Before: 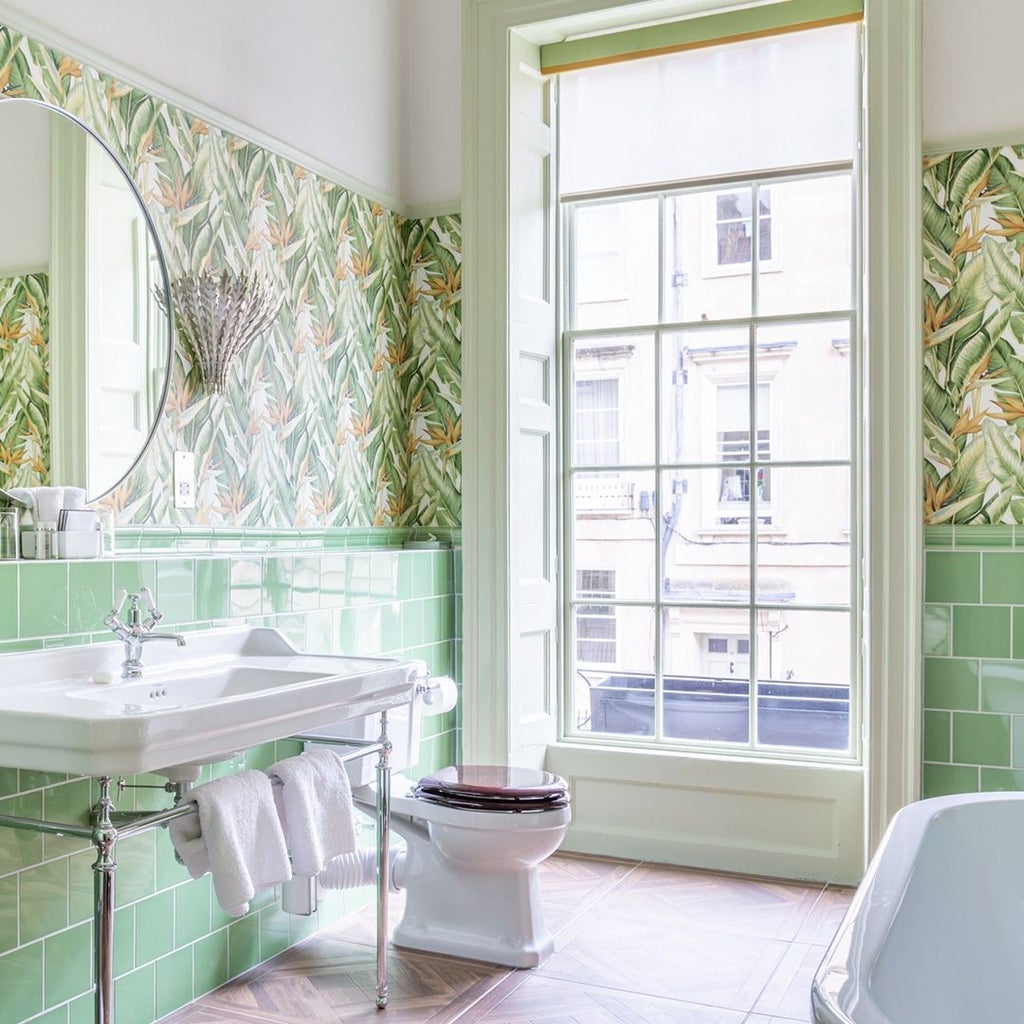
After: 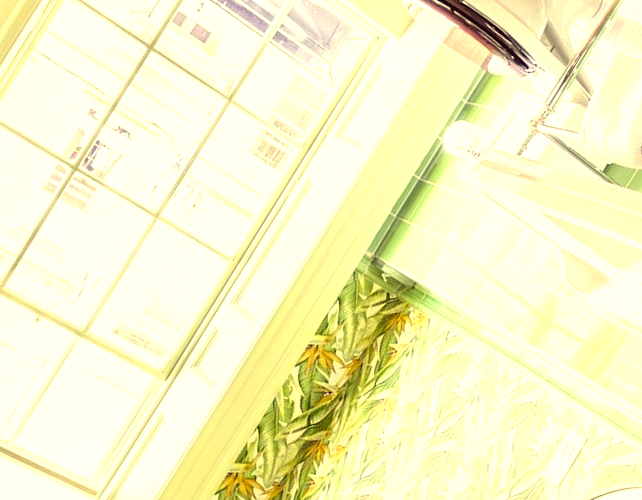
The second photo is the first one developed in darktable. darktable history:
exposure: black level correction 0, exposure 1.1 EV, compensate highlight preservation false
crop and rotate: angle 147.91°, left 9.18%, top 15.584%, right 4.393%, bottom 16.993%
color correction: highlights a* -0.377, highlights b* 39.77, shadows a* 9.57, shadows b* -0.772
